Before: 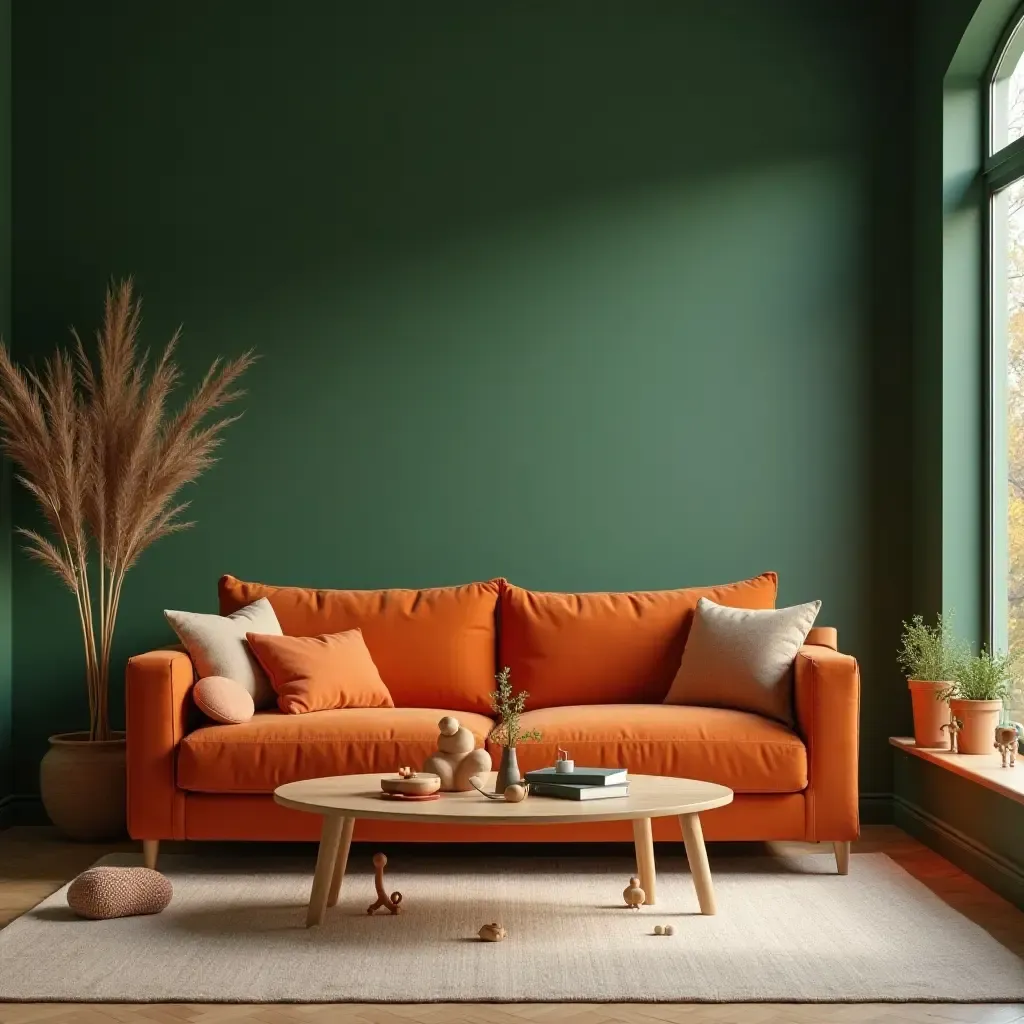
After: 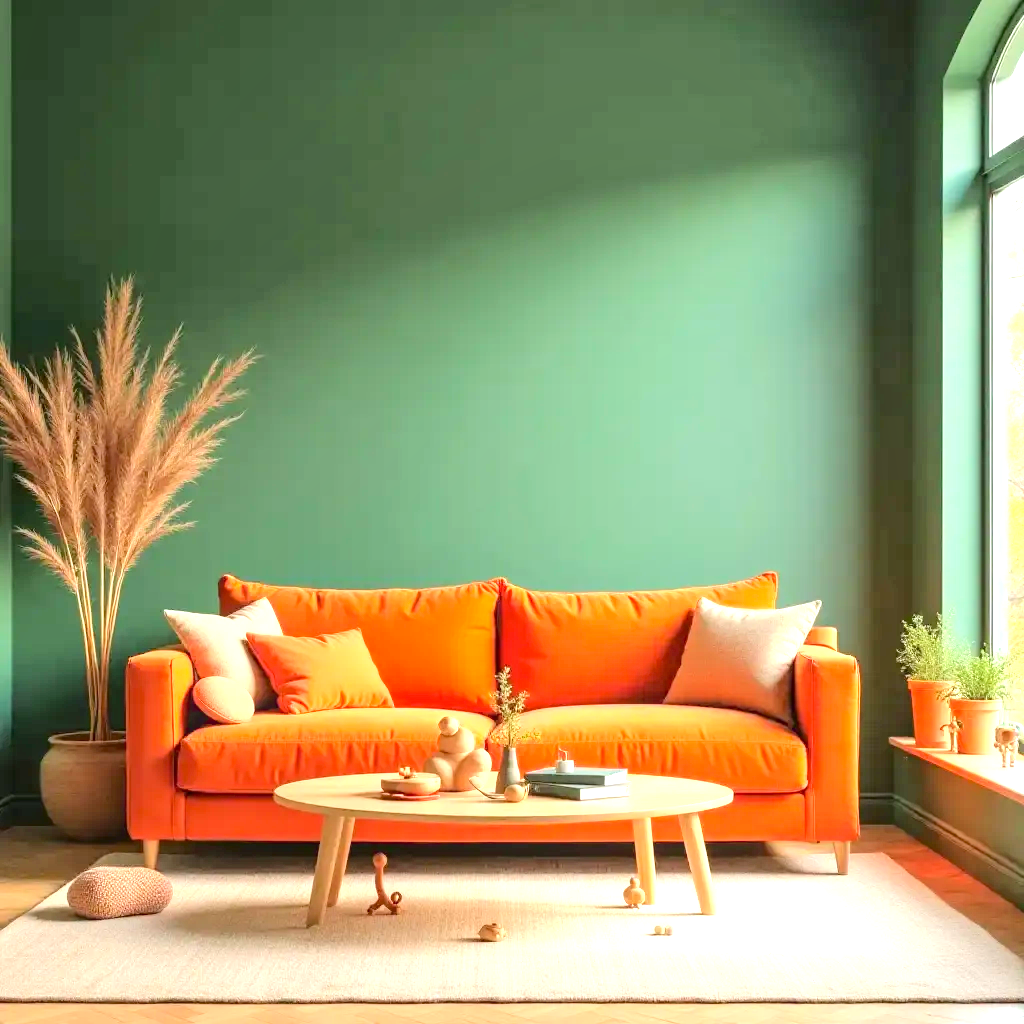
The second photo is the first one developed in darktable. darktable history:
local contrast: on, module defaults
exposure: black level correction 0.001, exposure 1.653 EV, compensate highlight preservation false
tone curve: curves: ch0 [(0, 0) (0.003, 0.002) (0.011, 0.007) (0.025, 0.014) (0.044, 0.023) (0.069, 0.033) (0.1, 0.052) (0.136, 0.081) (0.177, 0.134) (0.224, 0.205) (0.277, 0.296) (0.335, 0.401) (0.399, 0.501) (0.468, 0.589) (0.543, 0.658) (0.623, 0.738) (0.709, 0.804) (0.801, 0.871) (0.898, 0.93) (1, 1)], color space Lab, independent channels, preserve colors none
contrast brightness saturation: contrast -0.209, saturation 0.19
